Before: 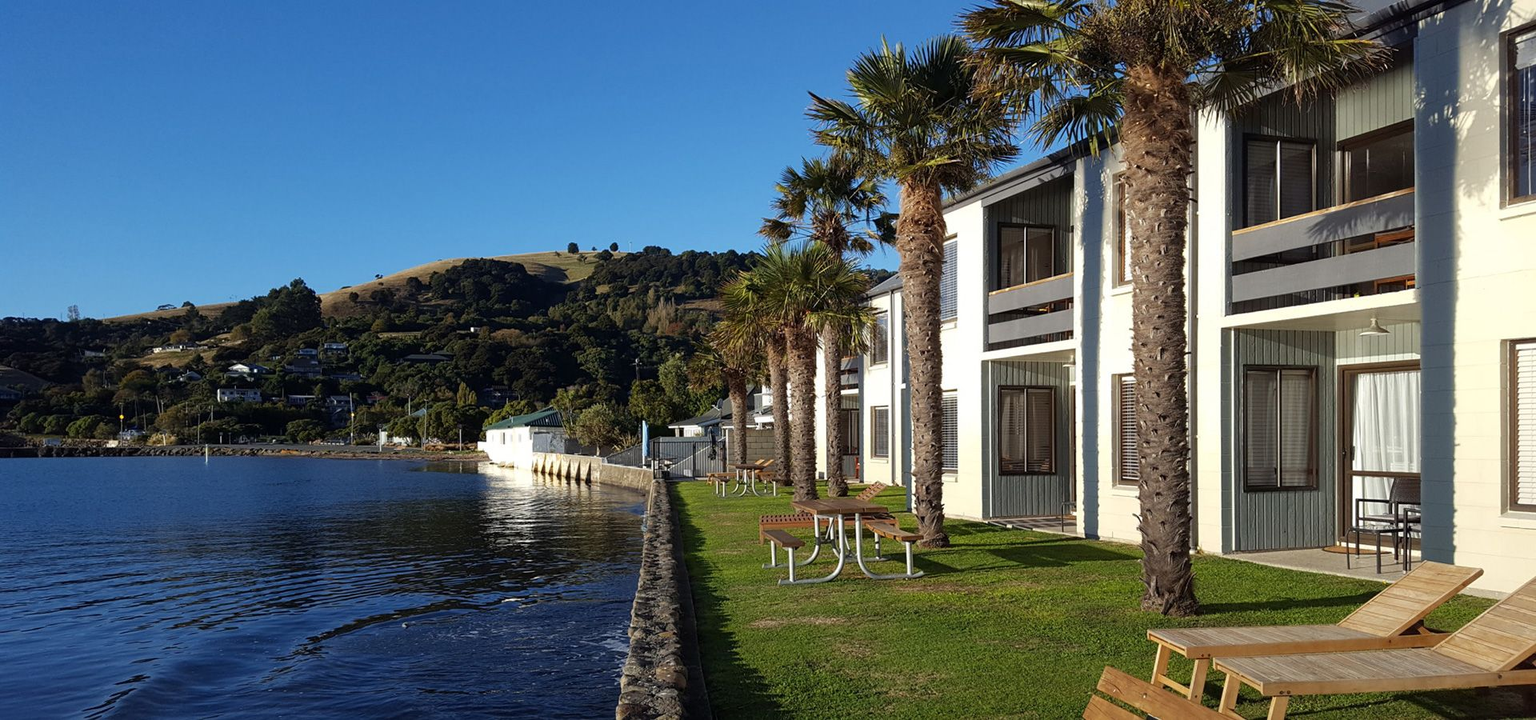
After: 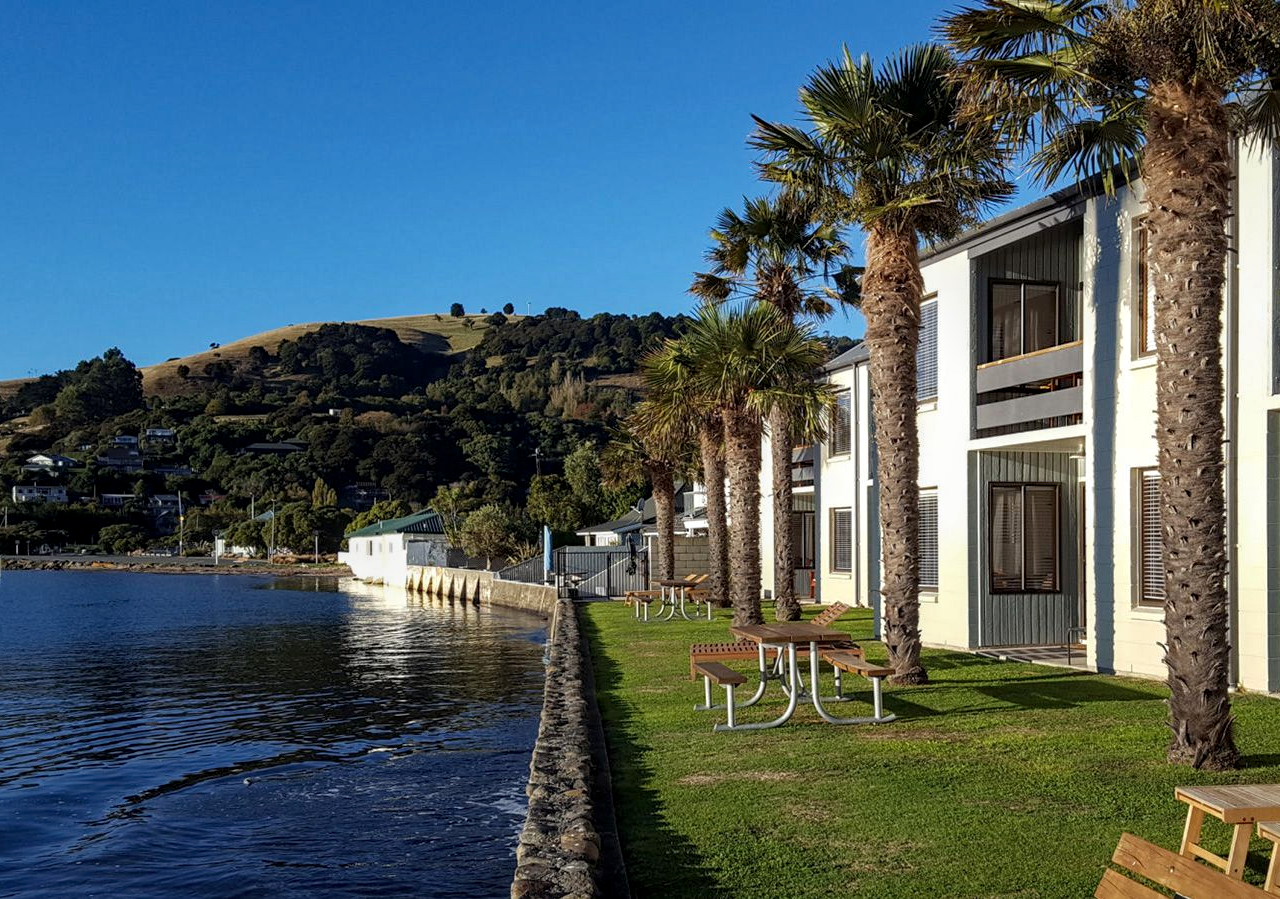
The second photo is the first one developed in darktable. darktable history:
local contrast: on, module defaults
haze removal: compatibility mode true, adaptive false
white balance: emerald 1
crop and rotate: left 13.537%, right 19.796%
